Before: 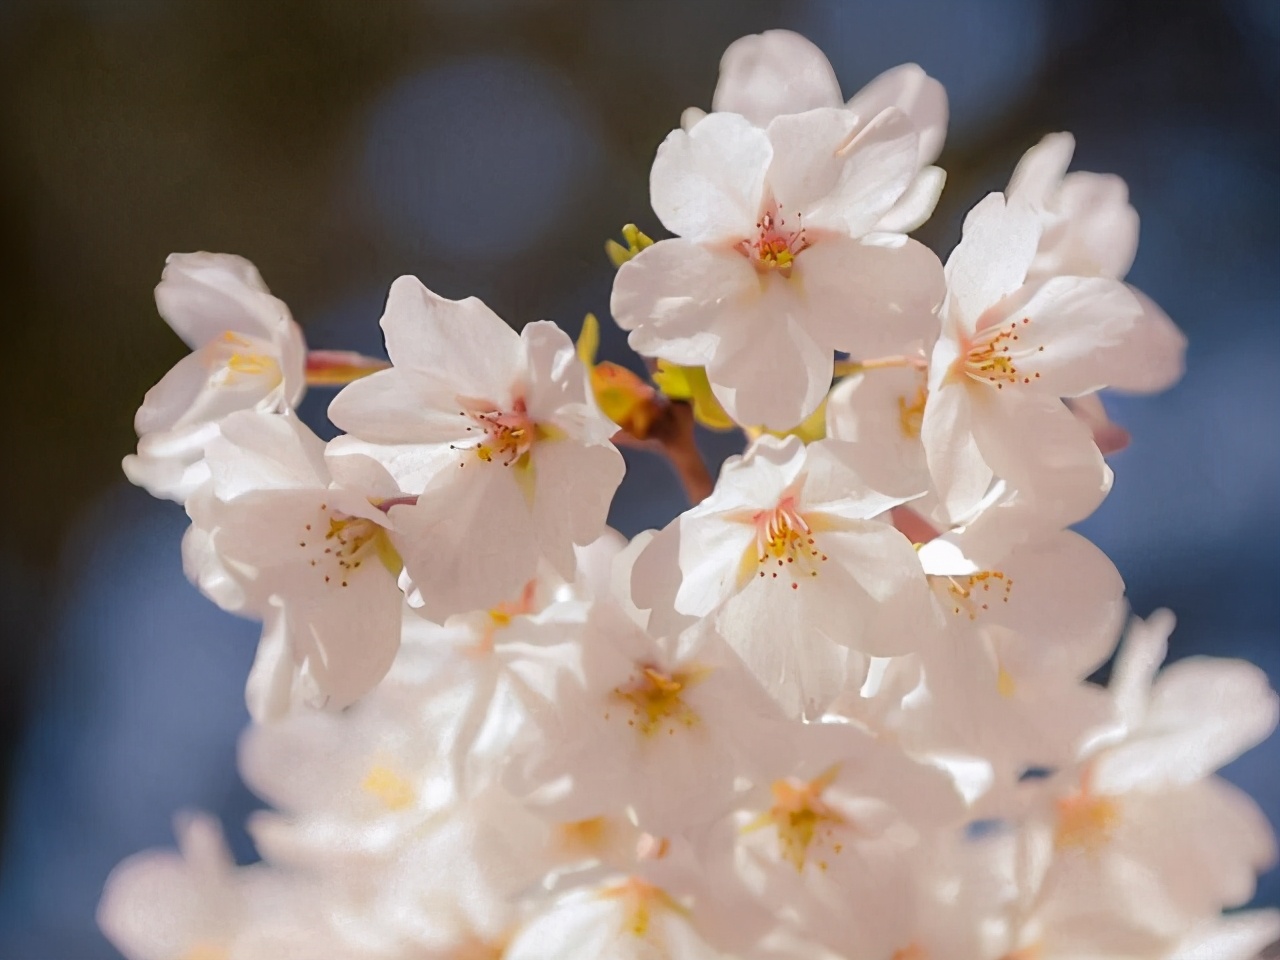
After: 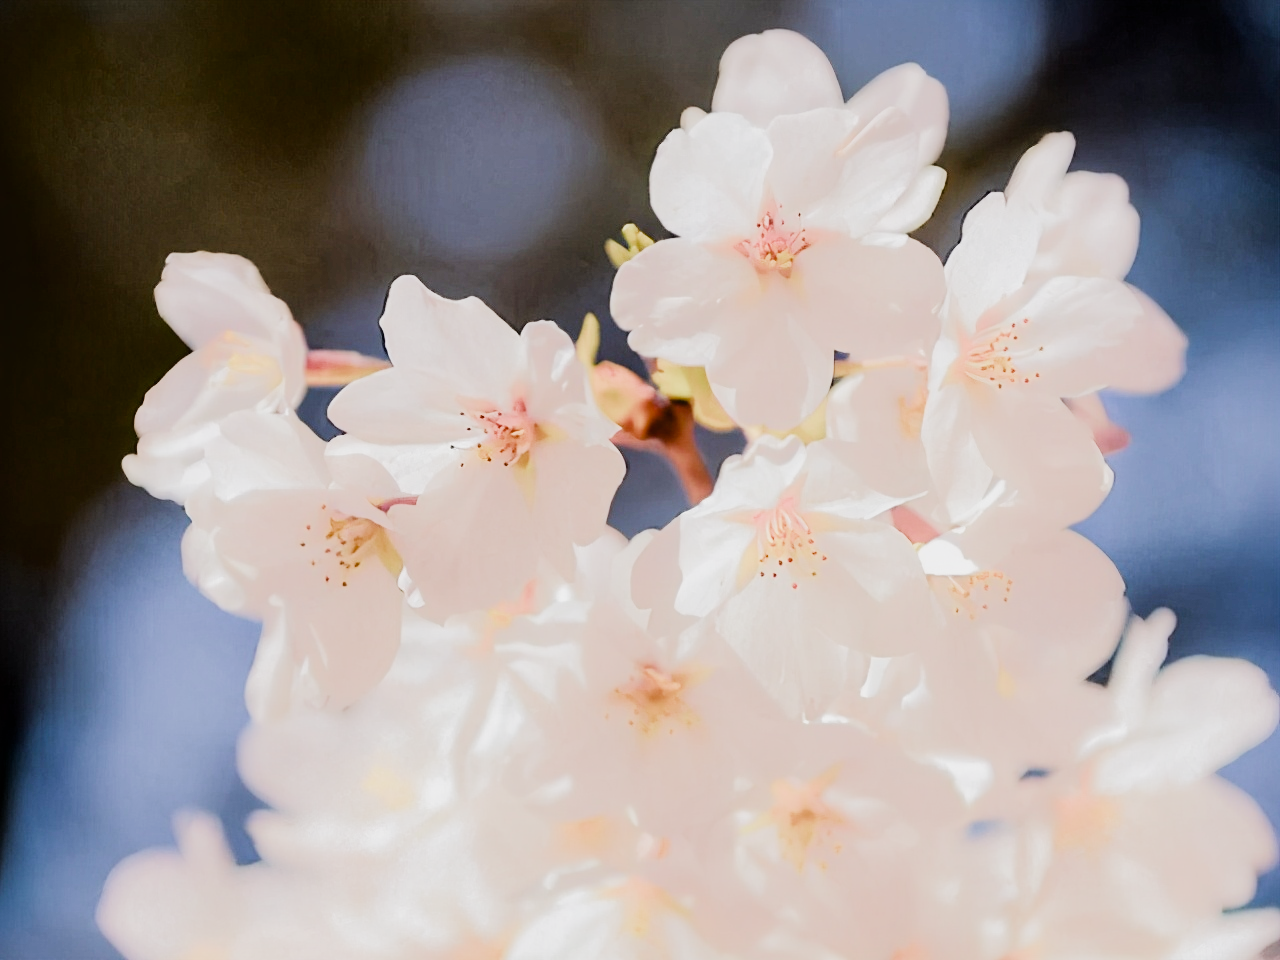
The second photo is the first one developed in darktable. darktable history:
exposure: black level correction 0.009, exposure 0.016 EV, compensate exposure bias true, compensate highlight preservation false
tone equalizer: -7 EV 0.154 EV, -6 EV 0.634 EV, -5 EV 1.14 EV, -4 EV 1.3 EV, -3 EV 1.16 EV, -2 EV 0.6 EV, -1 EV 0.16 EV, edges refinement/feathering 500, mask exposure compensation -1.57 EV, preserve details no
filmic rgb: black relative exposure -11.36 EV, white relative exposure 3.26 EV, hardness 6.81, color science v4 (2020)
